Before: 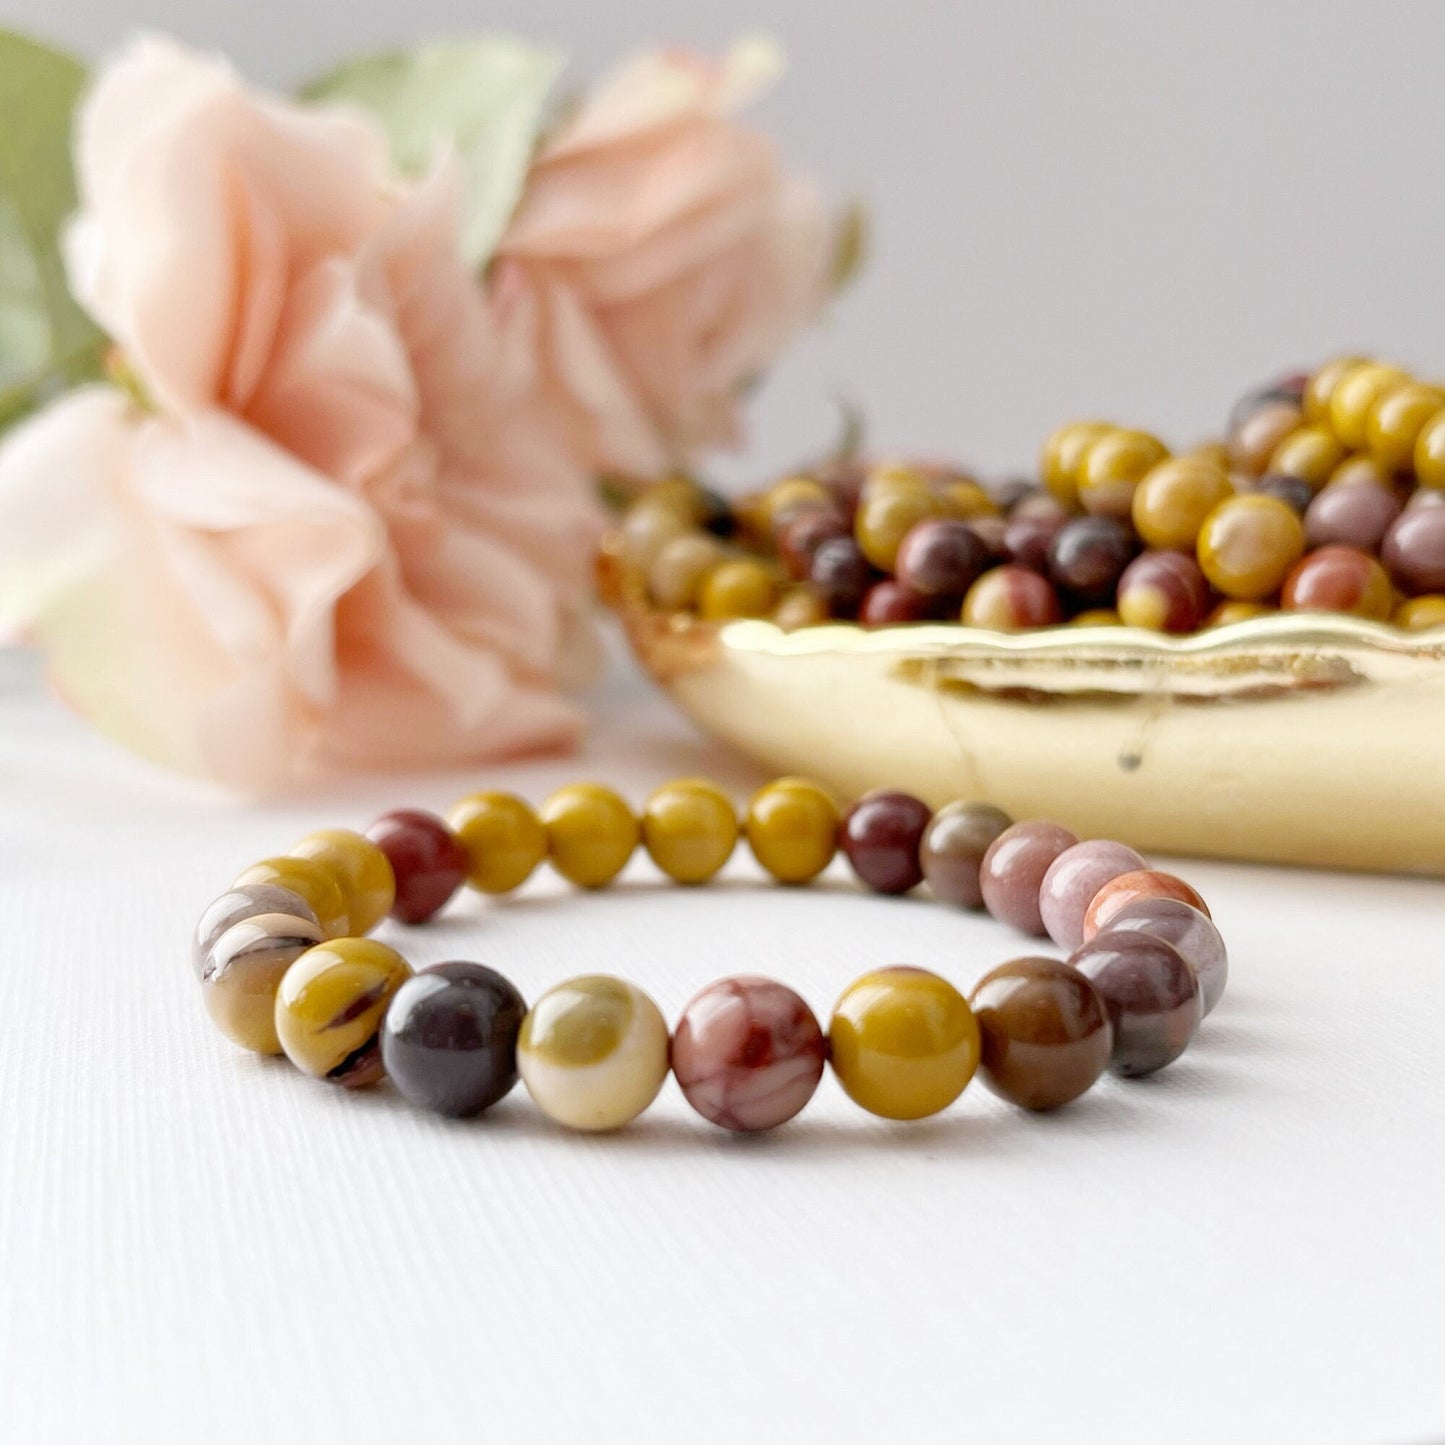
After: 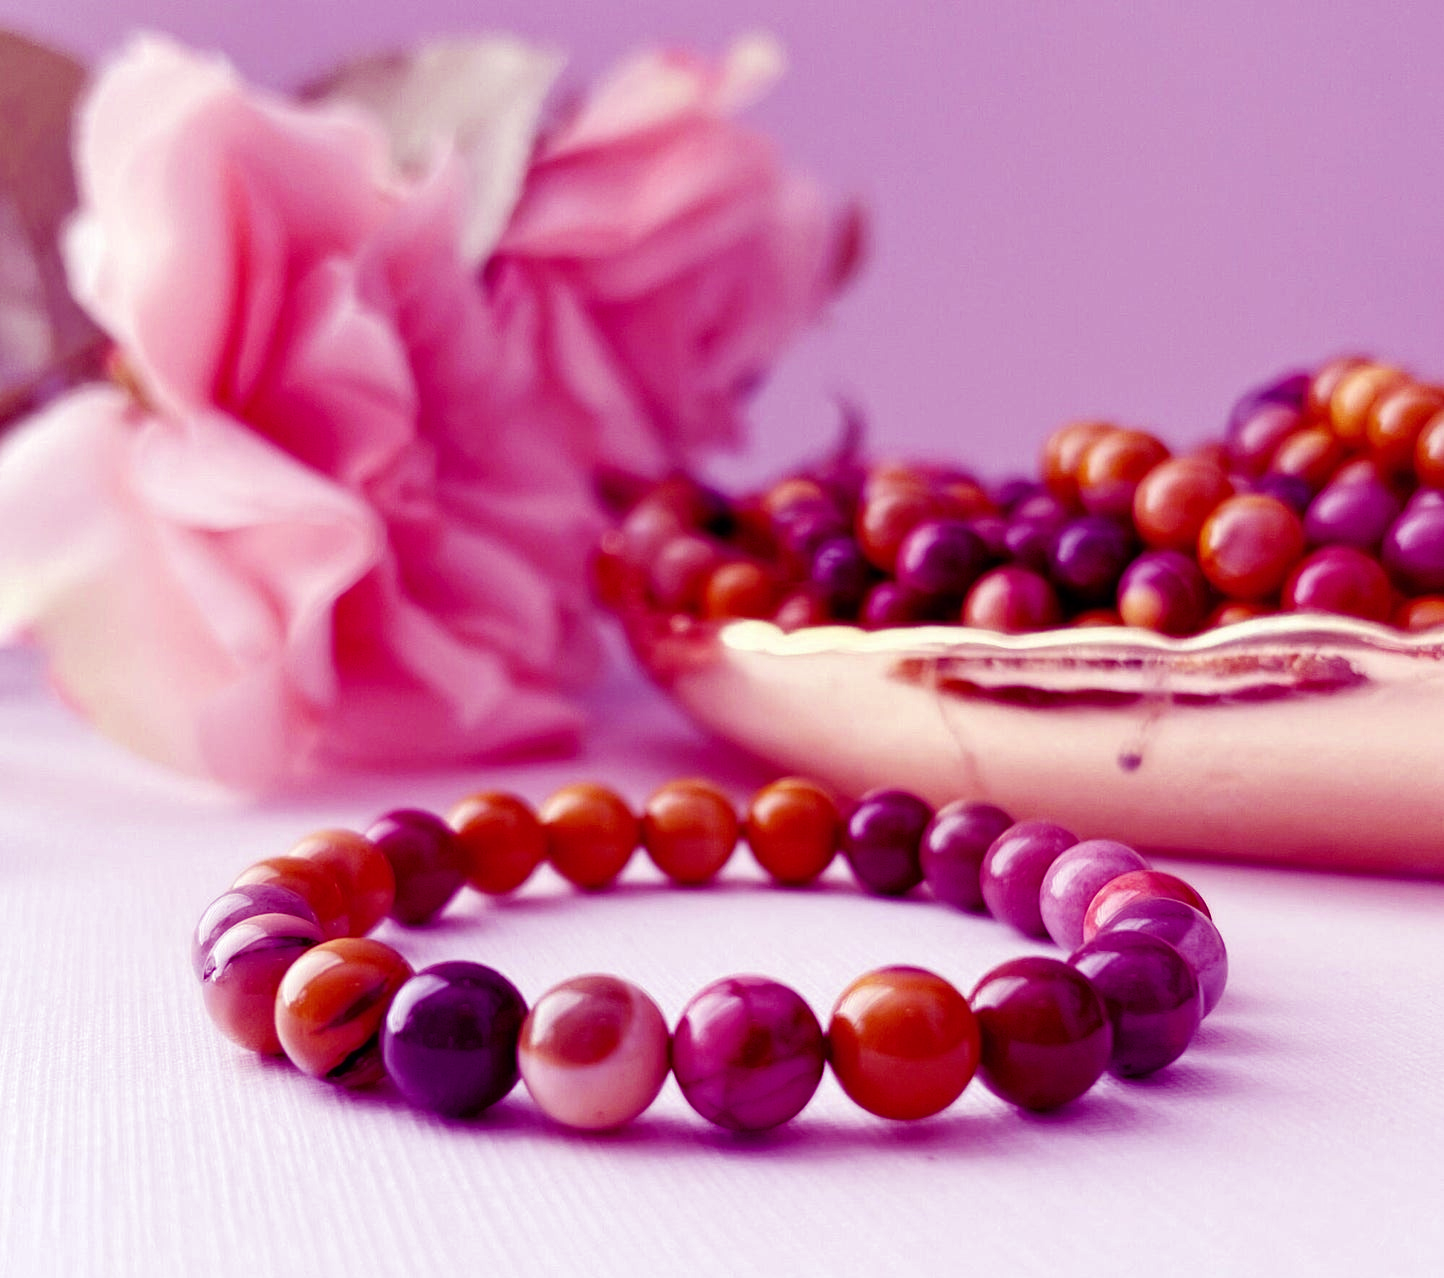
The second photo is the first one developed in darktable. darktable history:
crop and rotate: top 0%, bottom 11.49%
color balance: mode lift, gamma, gain (sRGB), lift [1, 1, 0.101, 1]
